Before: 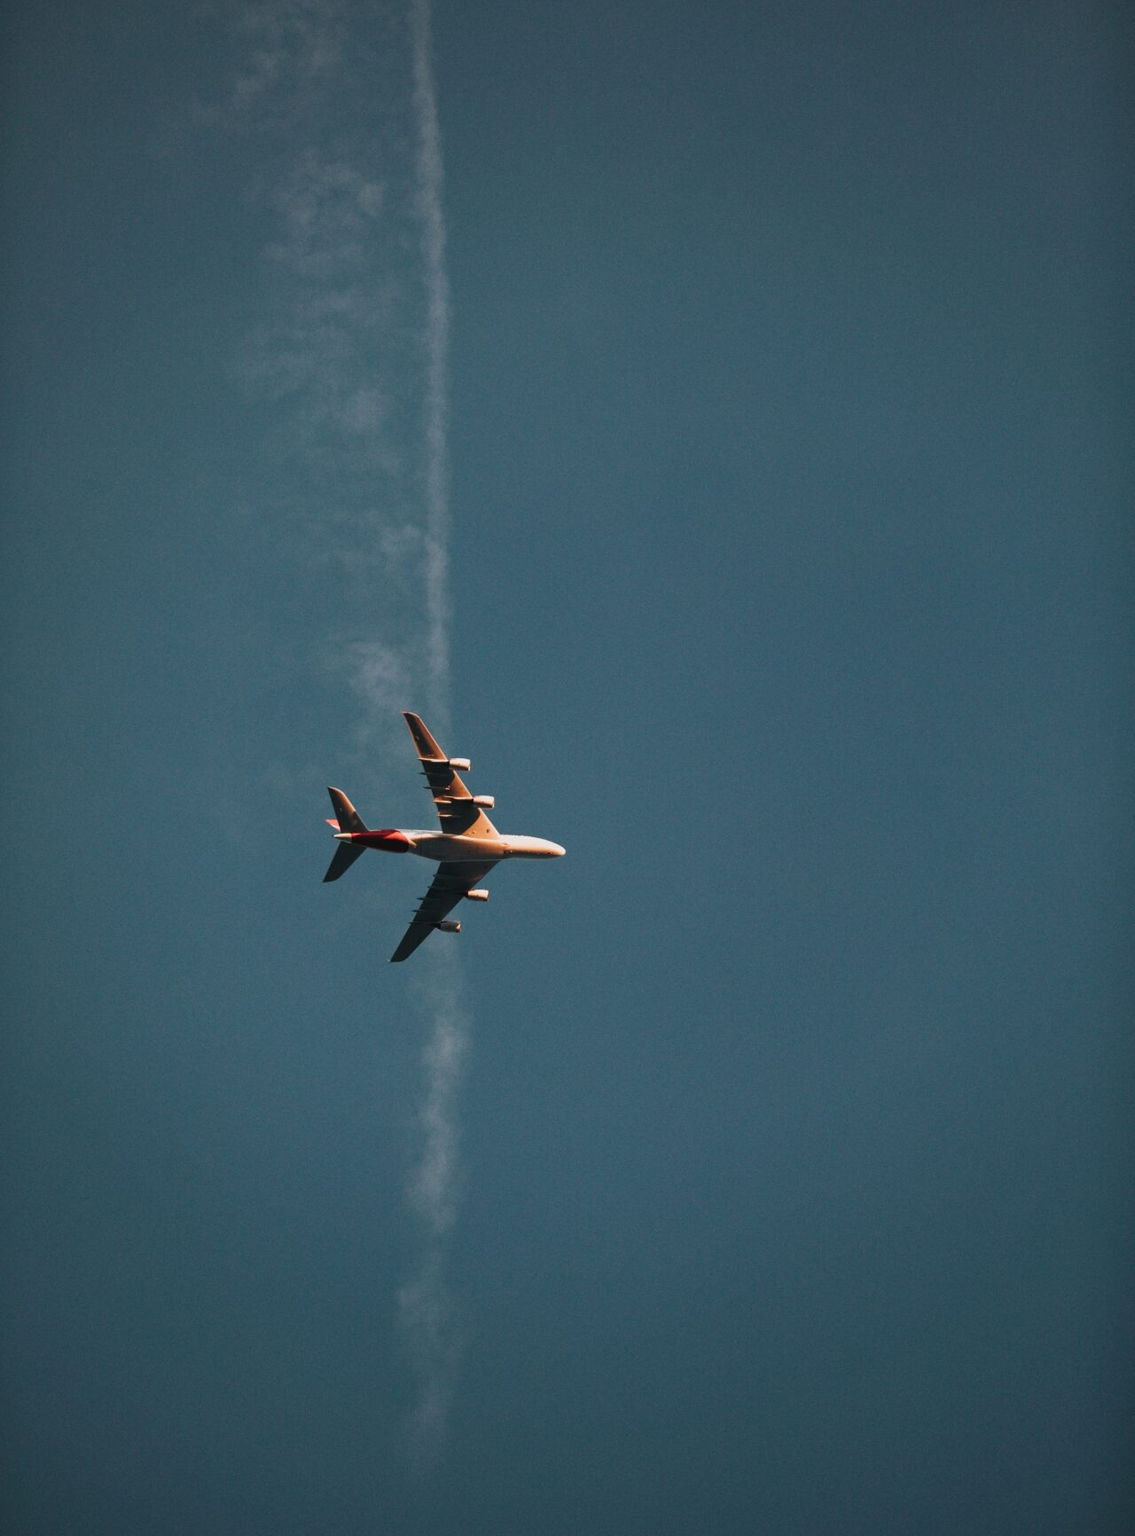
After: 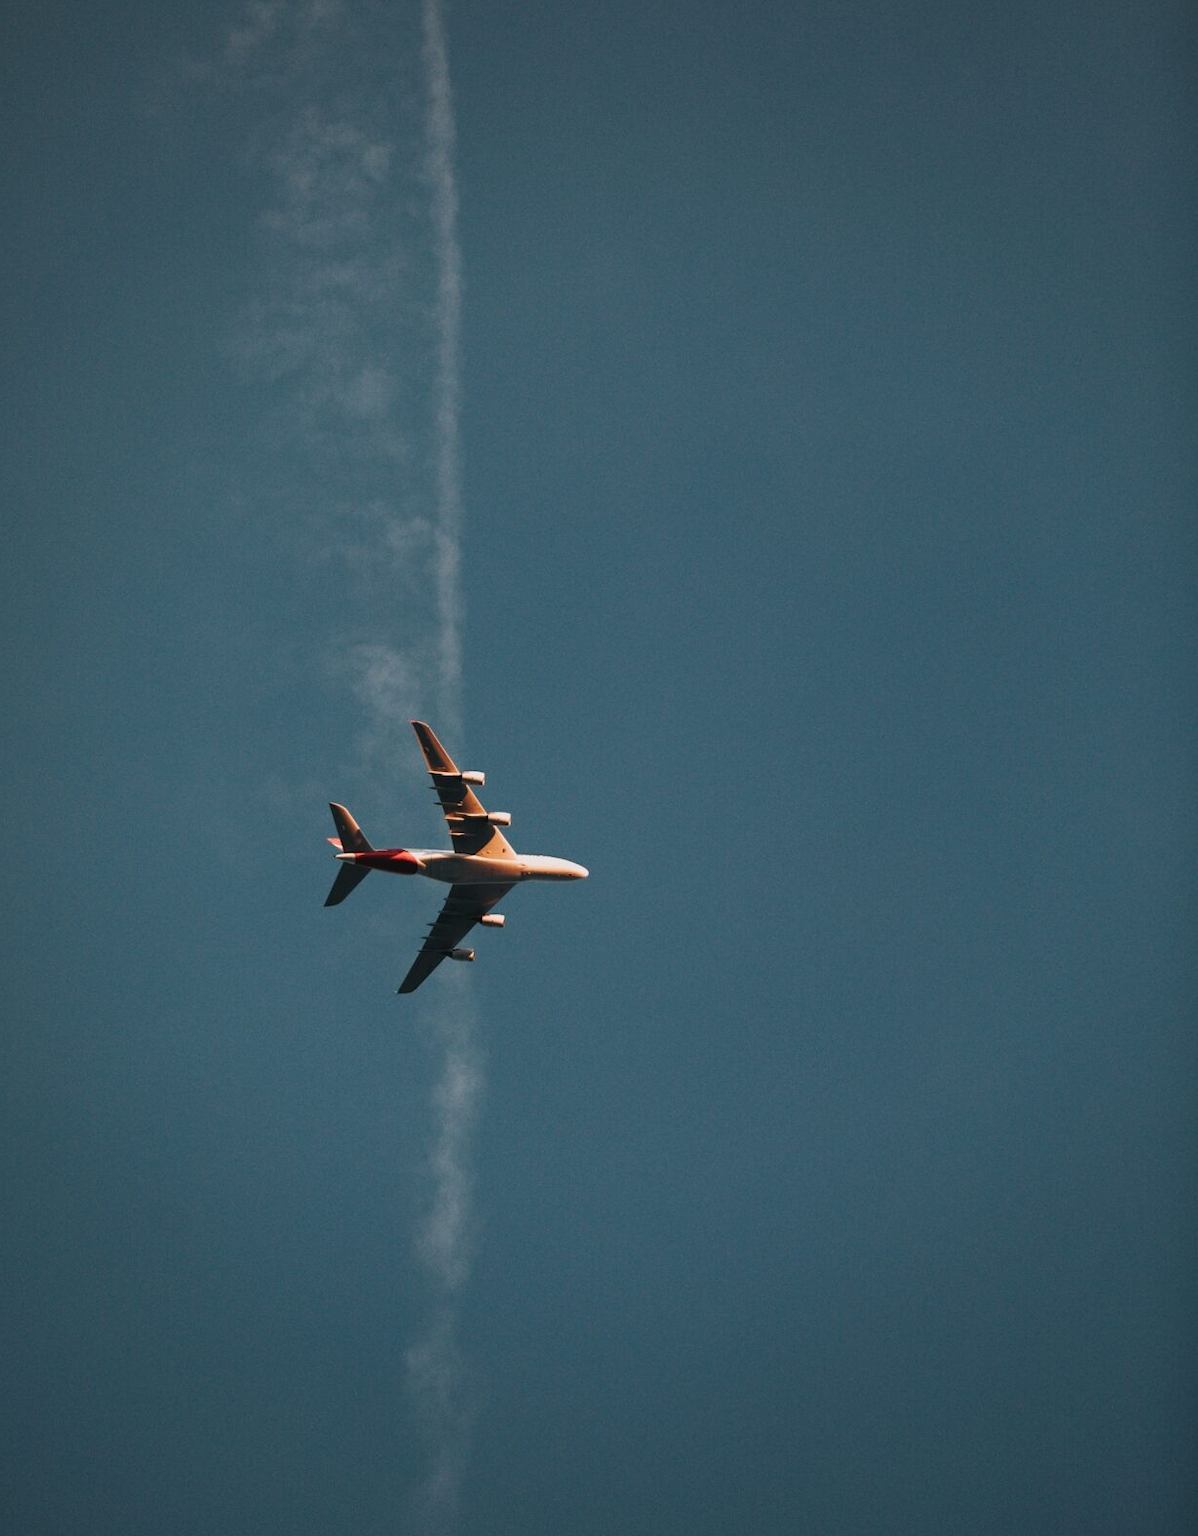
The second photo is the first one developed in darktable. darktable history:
crop: left 2.313%, top 3.34%, right 0.768%, bottom 4.863%
